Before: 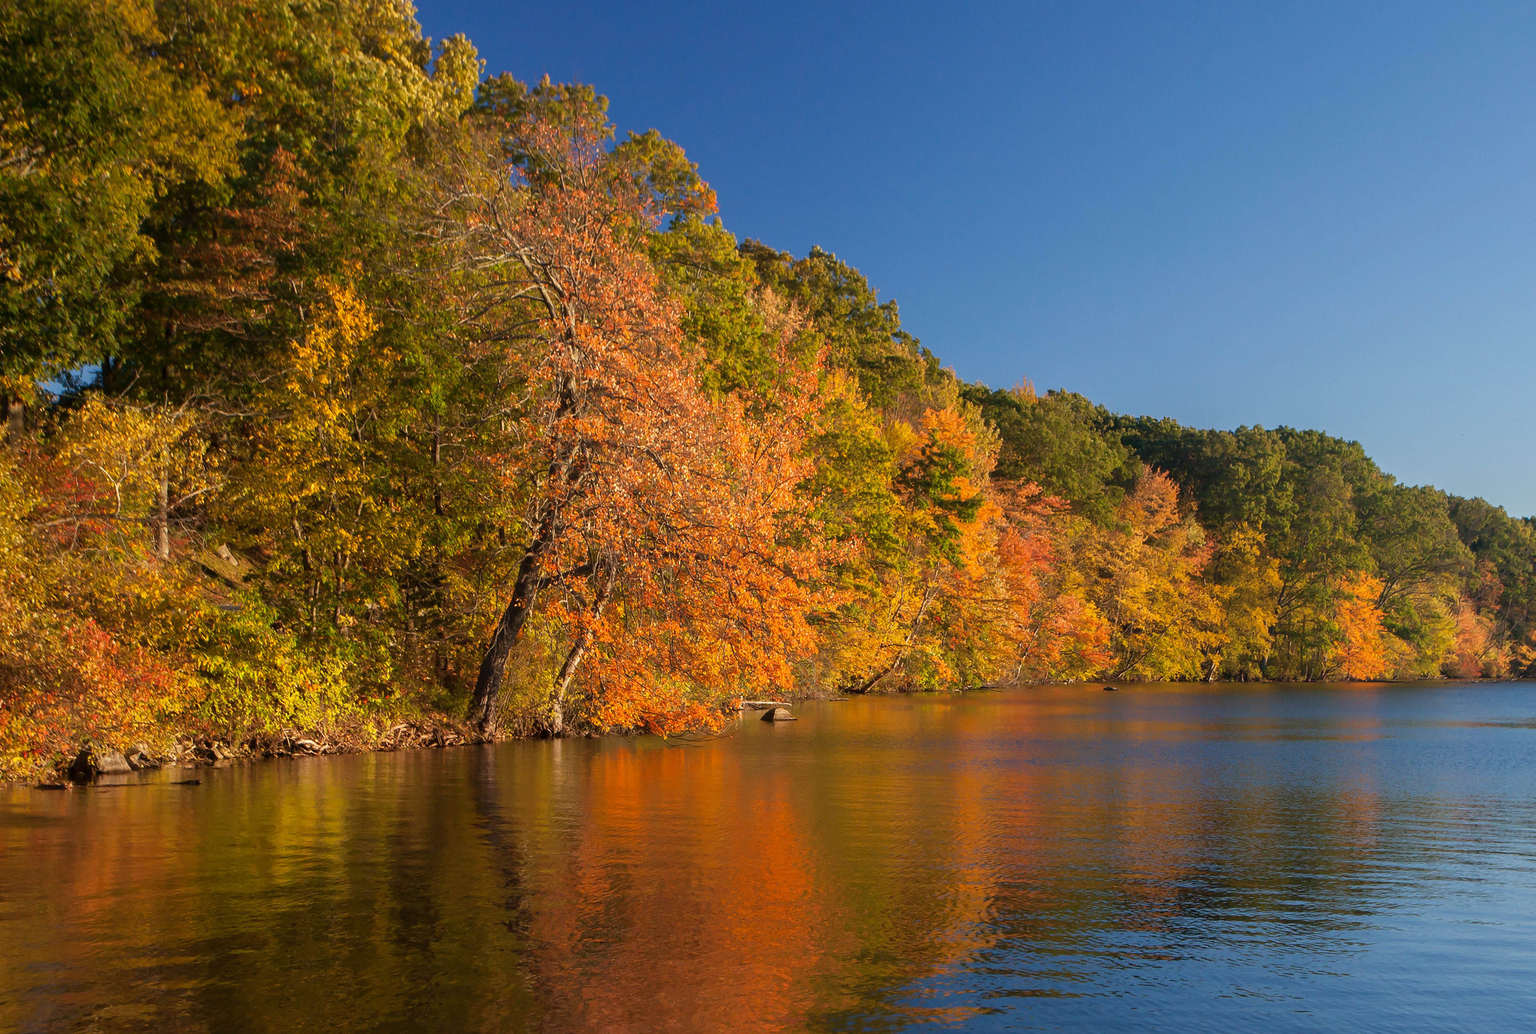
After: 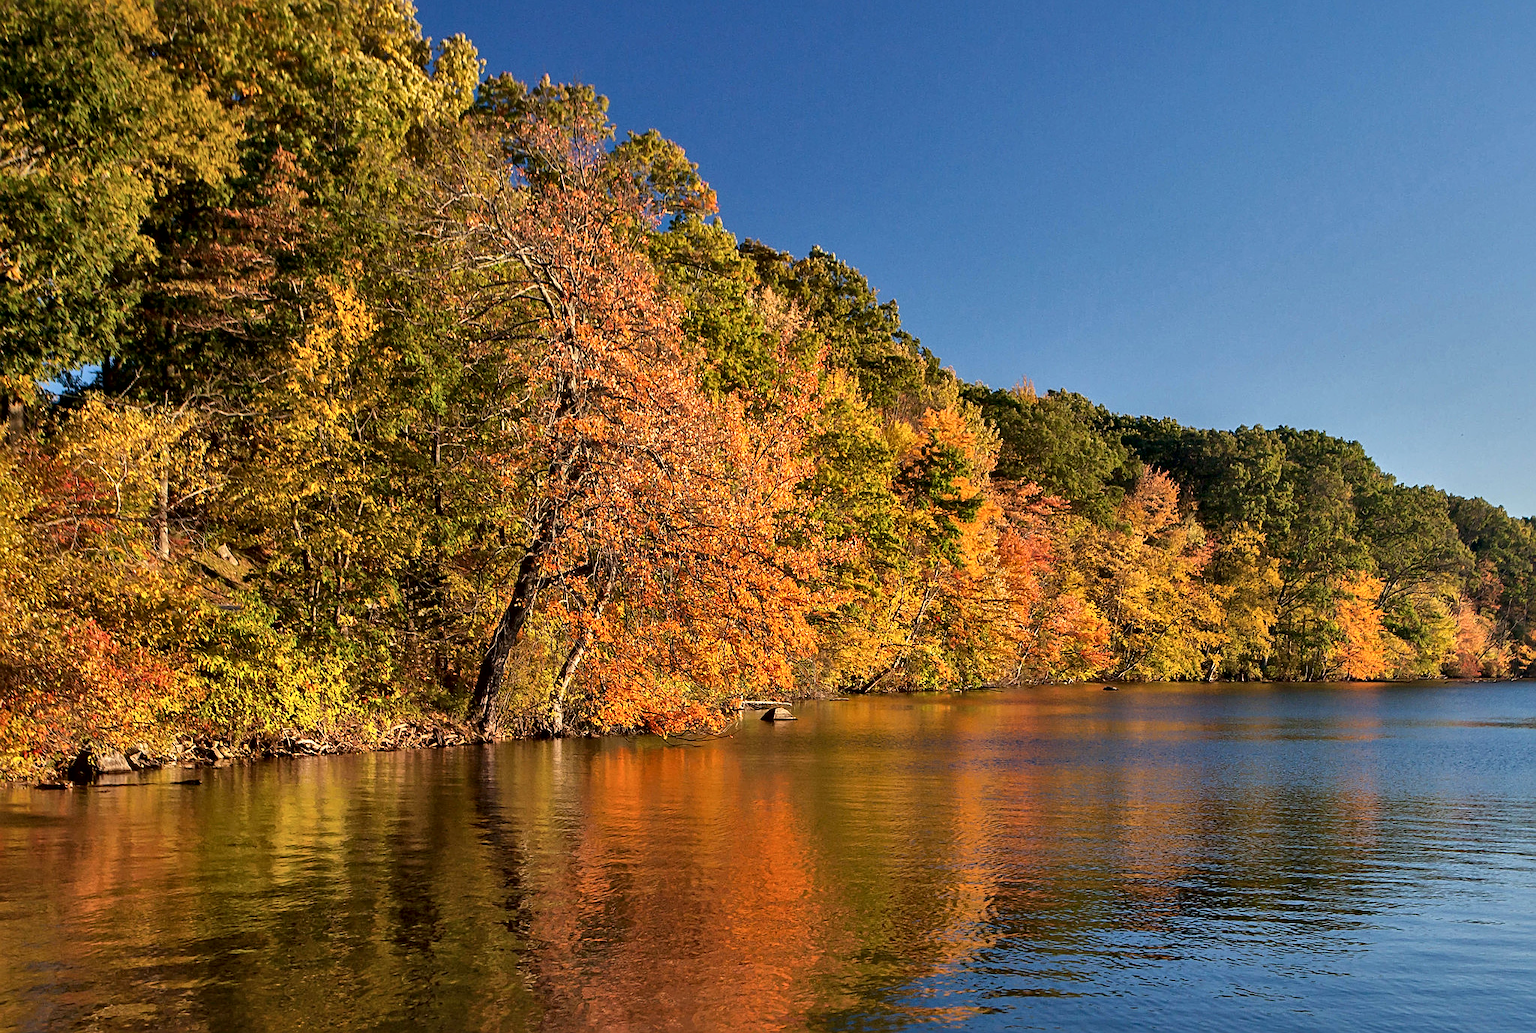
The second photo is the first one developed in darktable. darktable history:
sharpen: on, module defaults
contrast equalizer: octaves 7, y [[0.6 ×6], [0.55 ×6], [0 ×6], [0 ×6], [0 ×6]], mix 0.29
shadows and highlights: low approximation 0.01, soften with gaussian
local contrast: mode bilateral grid, contrast 25, coarseness 60, detail 151%, midtone range 0.2
